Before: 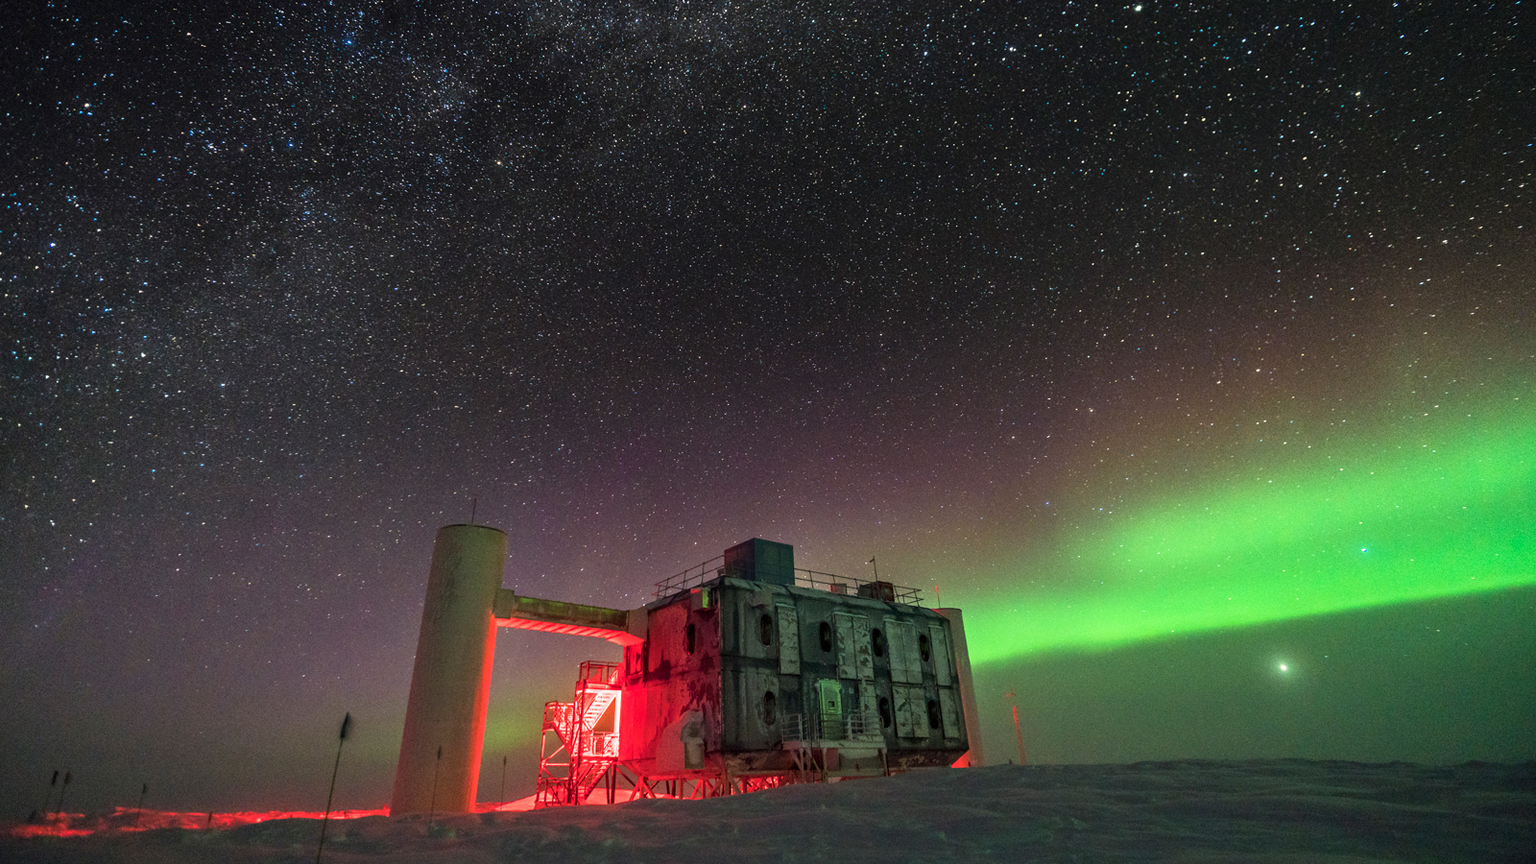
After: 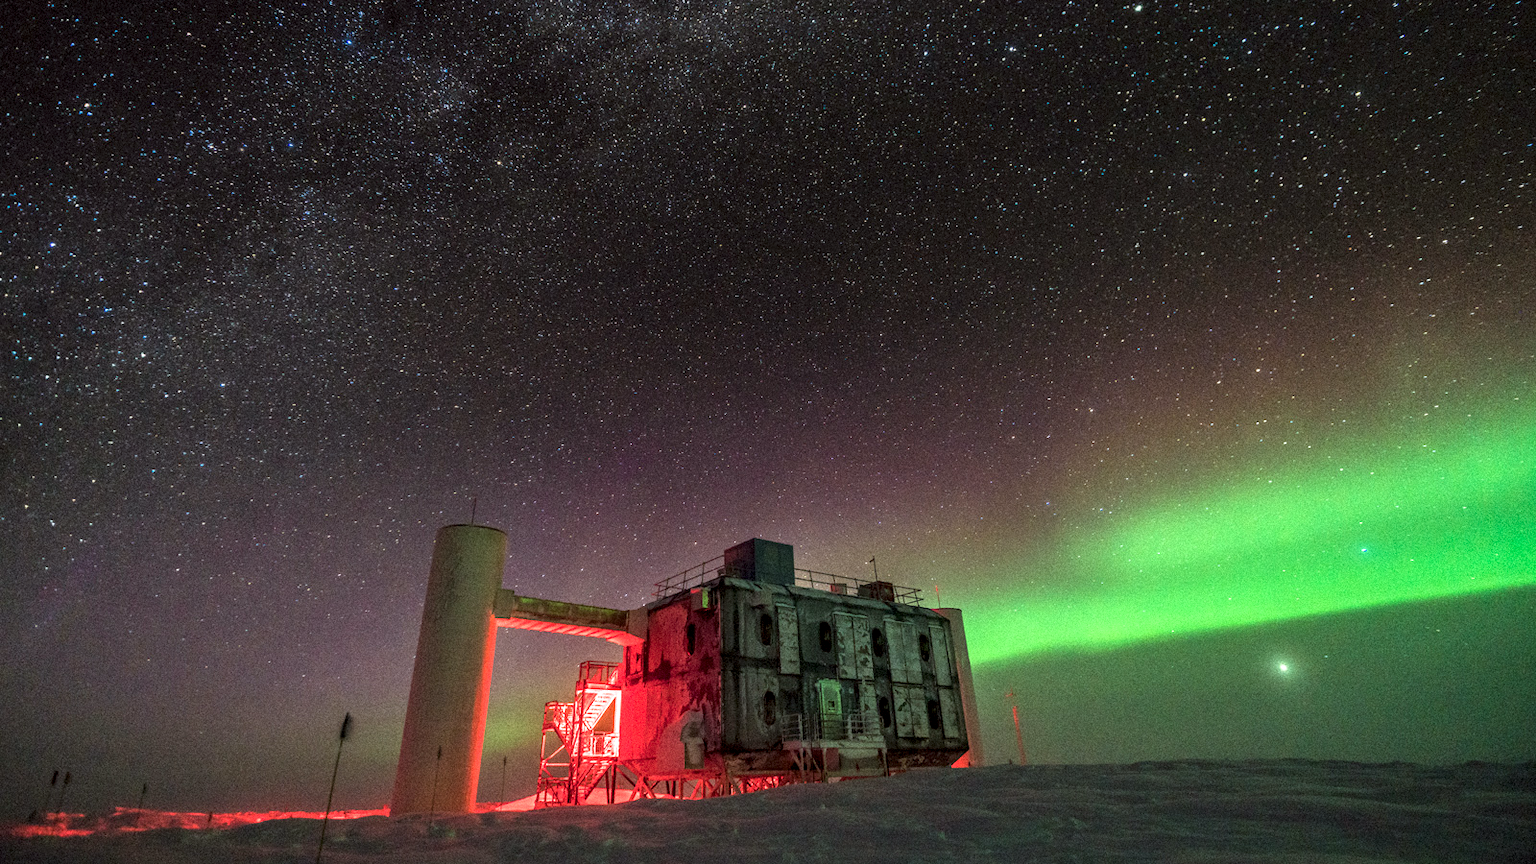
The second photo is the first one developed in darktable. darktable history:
local contrast: detail 130%
color correction: highlights a* -2.73, highlights b* -2.09, shadows a* 2.41, shadows b* 2.73
grain: mid-tones bias 0%
